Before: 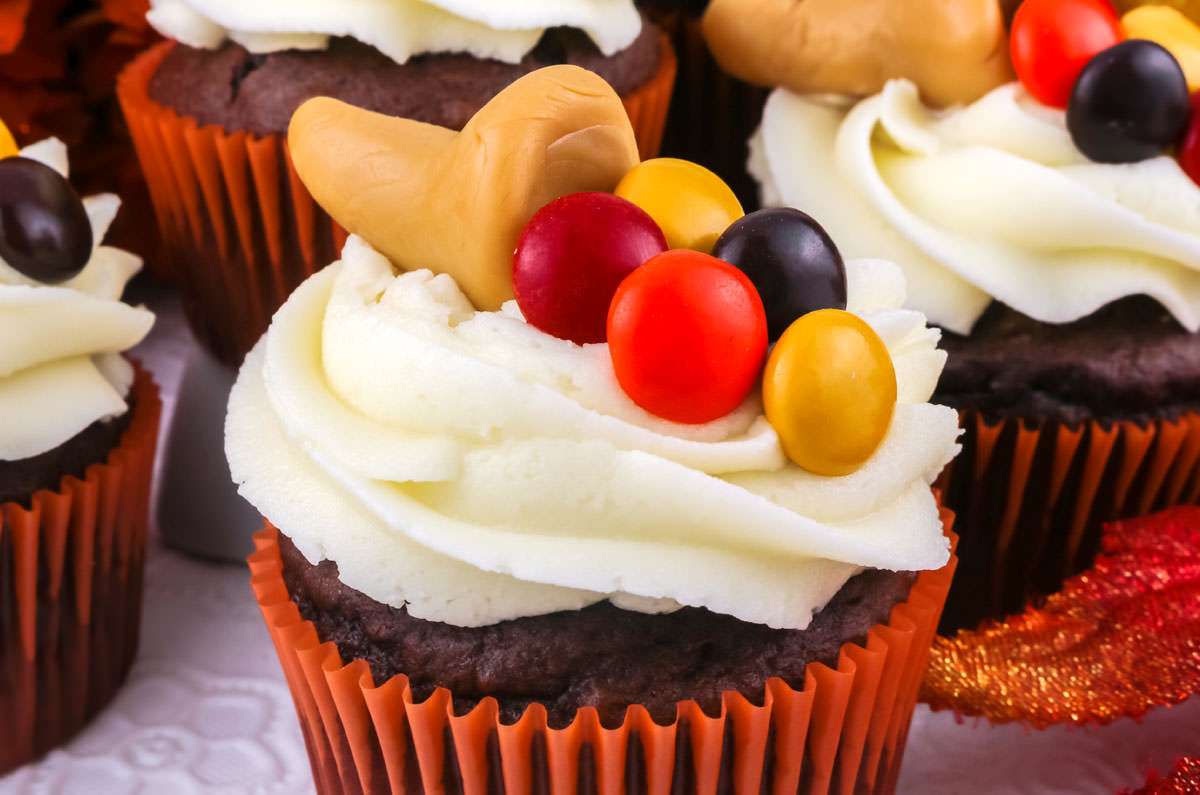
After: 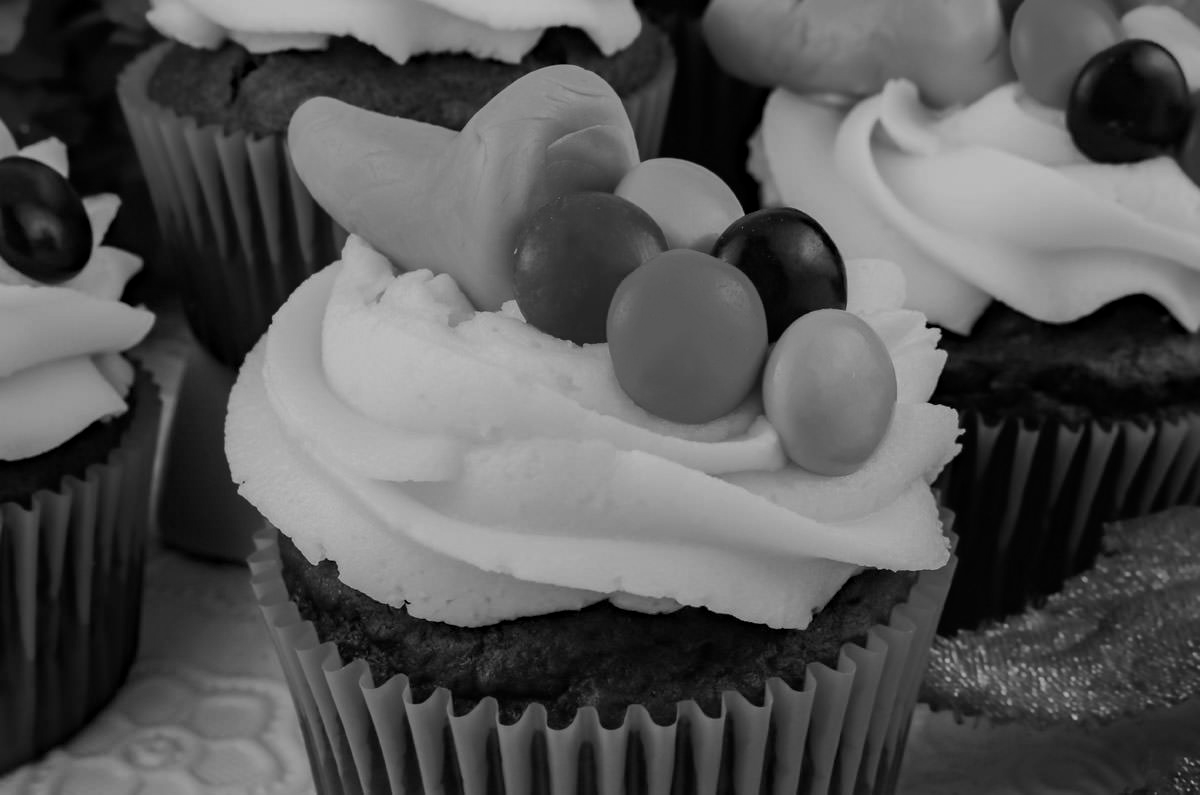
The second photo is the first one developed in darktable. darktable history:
haze removal: strength 0.42, compatibility mode true, adaptive false
exposure: exposure -1 EV, compensate highlight preservation false
monochrome: on, module defaults
